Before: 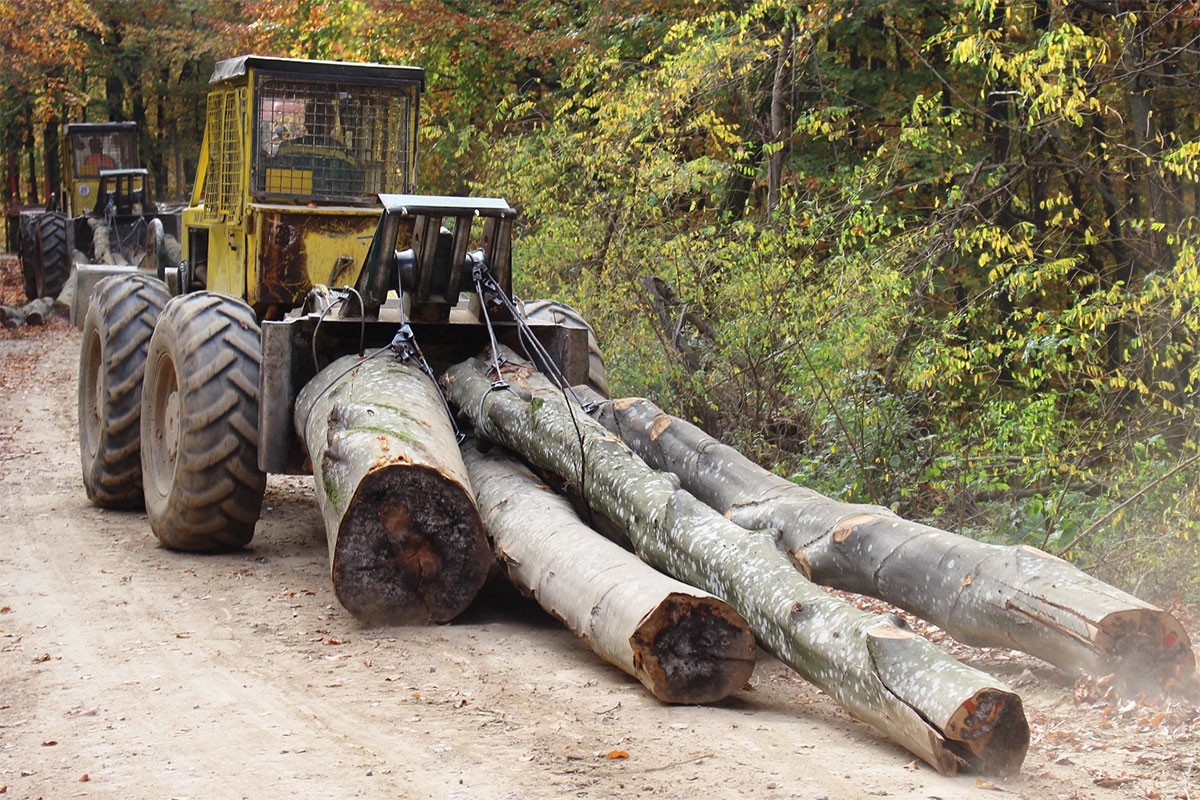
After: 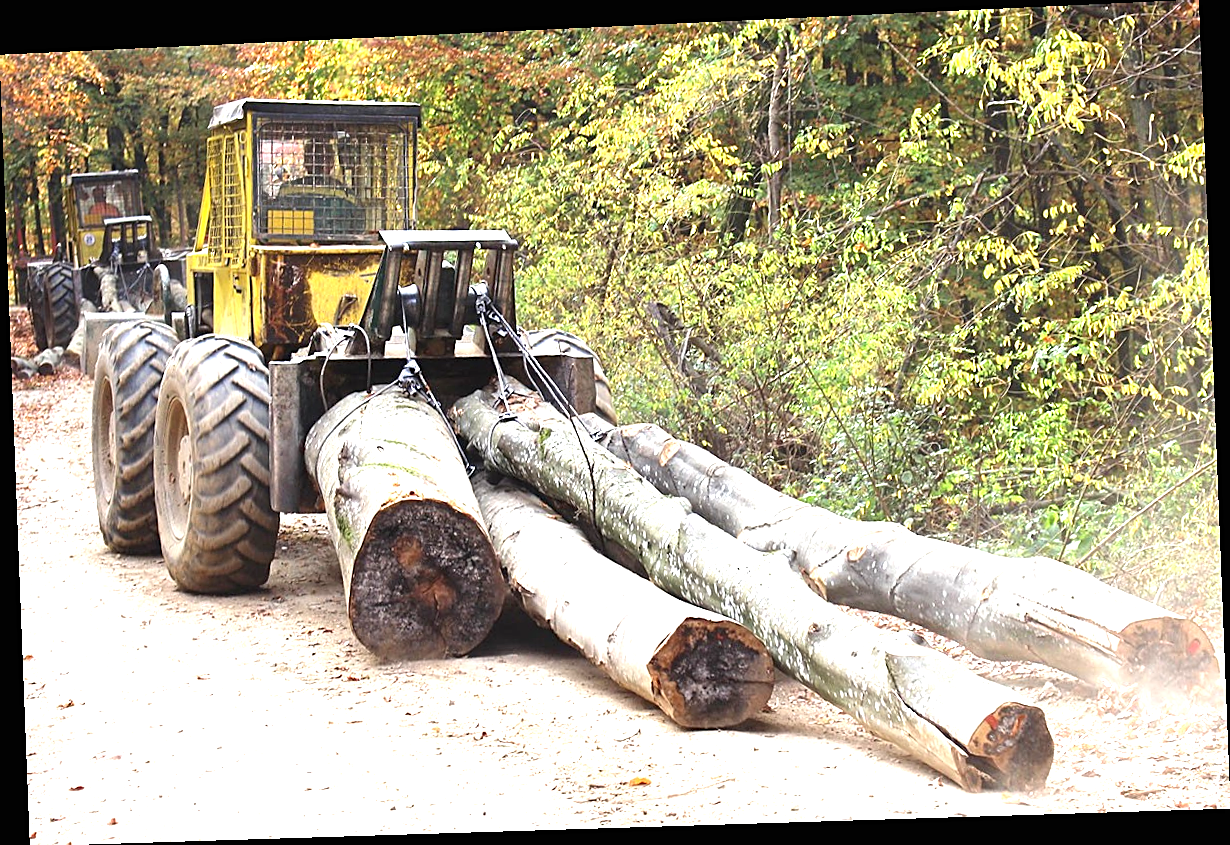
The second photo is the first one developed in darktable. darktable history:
rotate and perspective: rotation -2.22°, lens shift (horizontal) -0.022, automatic cropping off
sharpen: on, module defaults
exposure: black level correction 0, exposure 1.388 EV, compensate exposure bias true, compensate highlight preservation false
